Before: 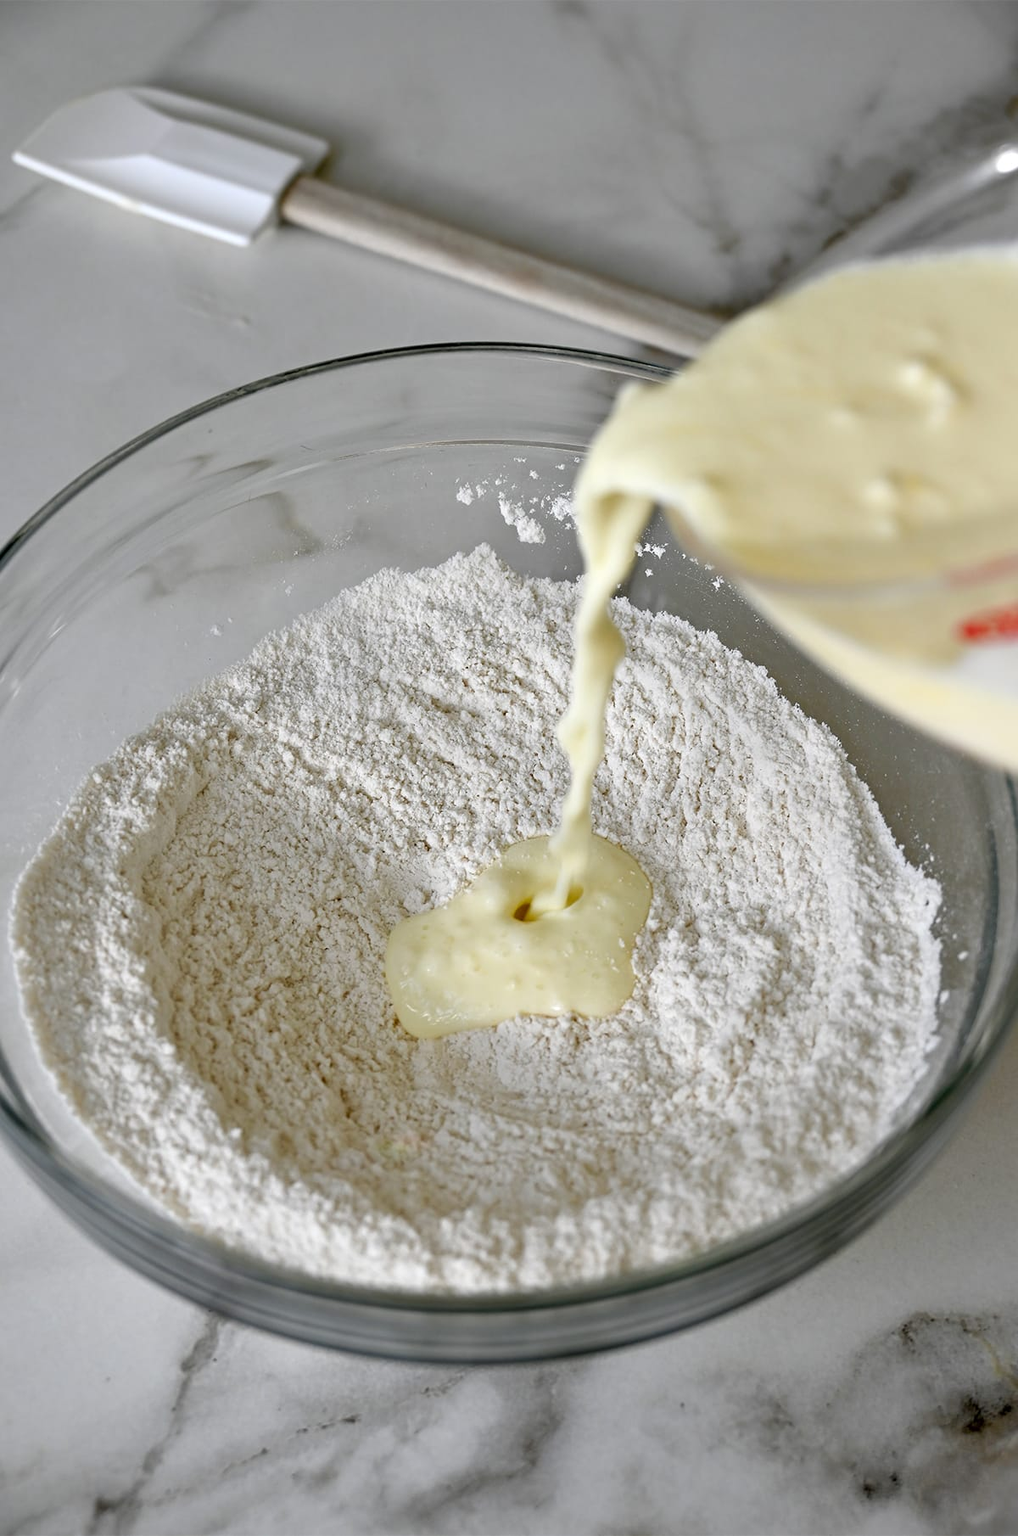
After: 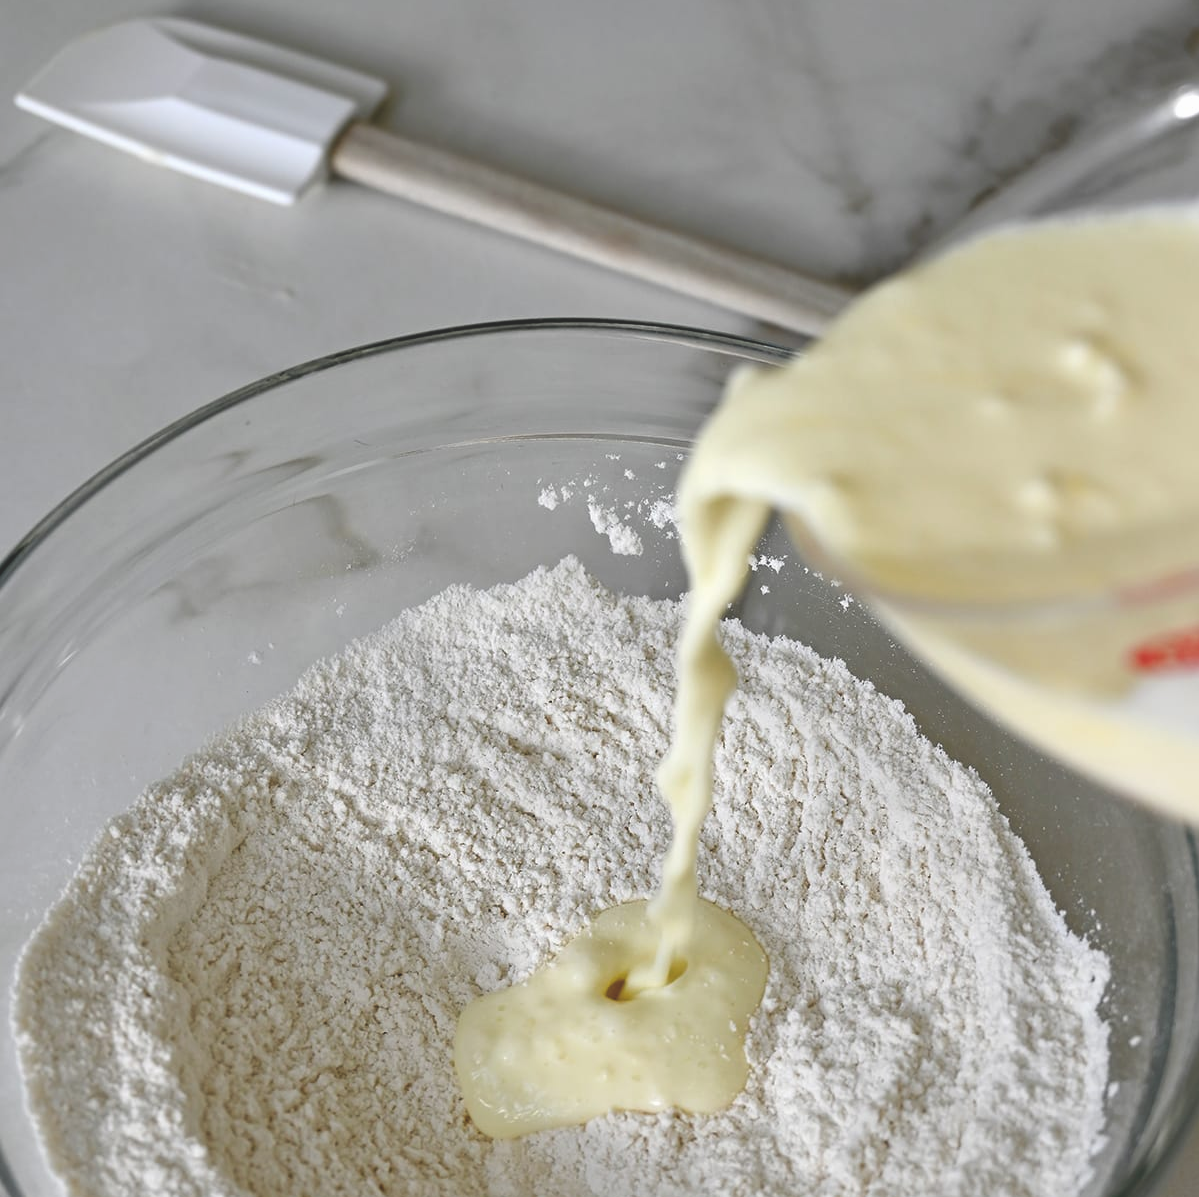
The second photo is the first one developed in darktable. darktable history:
crop and rotate: top 4.752%, bottom 29.084%
exposure: black level correction -0.021, exposure -0.033 EV, compensate highlight preservation false
